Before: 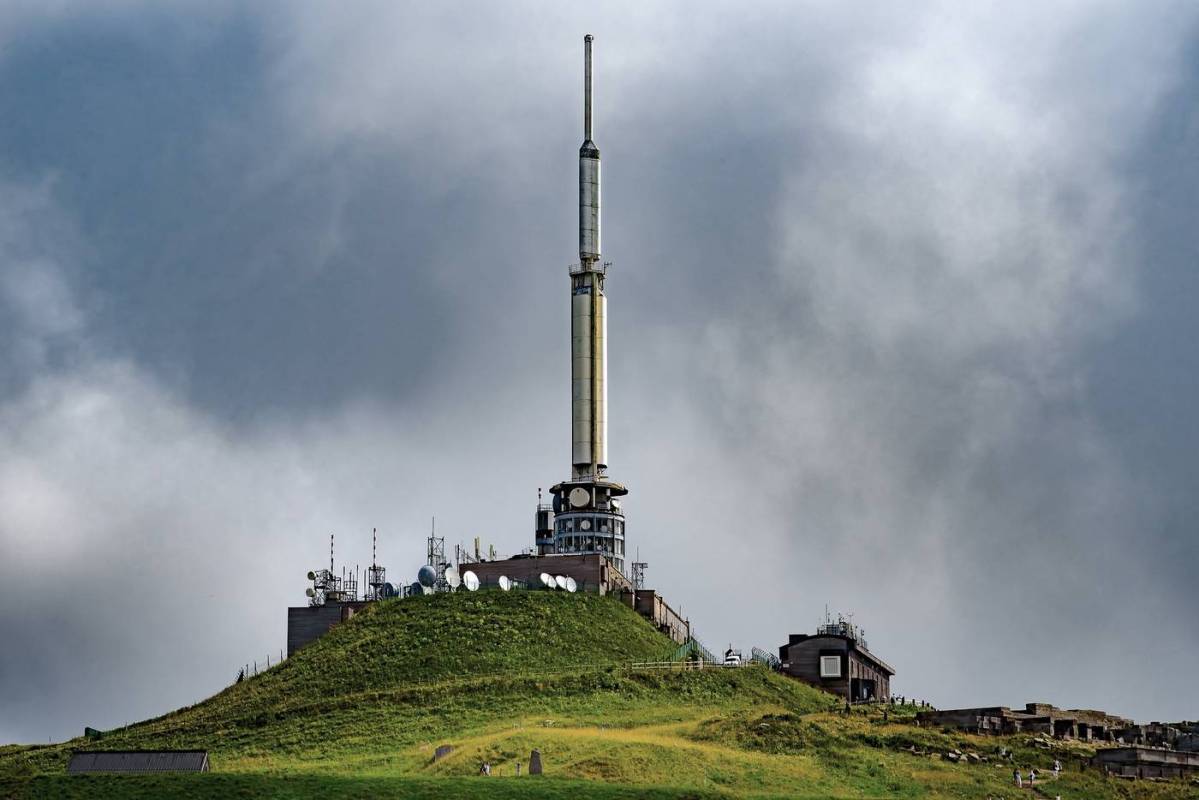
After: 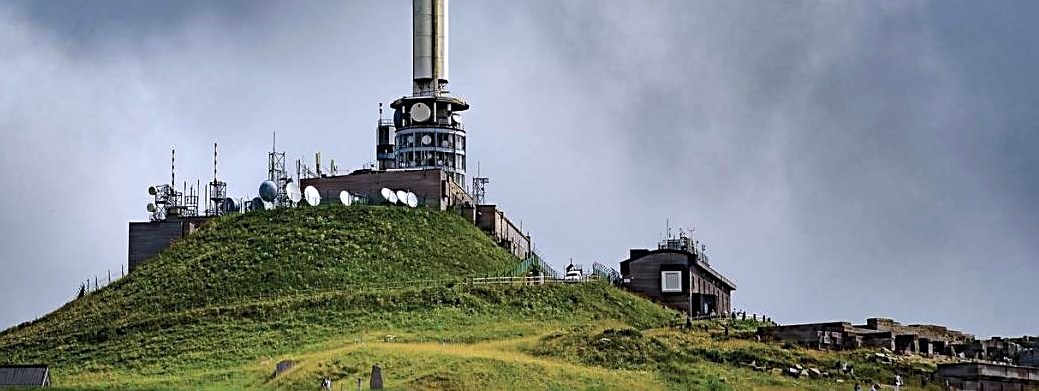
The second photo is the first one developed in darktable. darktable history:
crop and rotate: left 13.306%, top 48.129%, bottom 2.928%
sharpen: on, module defaults
exposure: exposure 0.207 EV, compensate highlight preservation false
color calibration: illuminant as shot in camera, x 0.358, y 0.373, temperature 4628.91 K
base curve: exposure shift 0, preserve colors none
